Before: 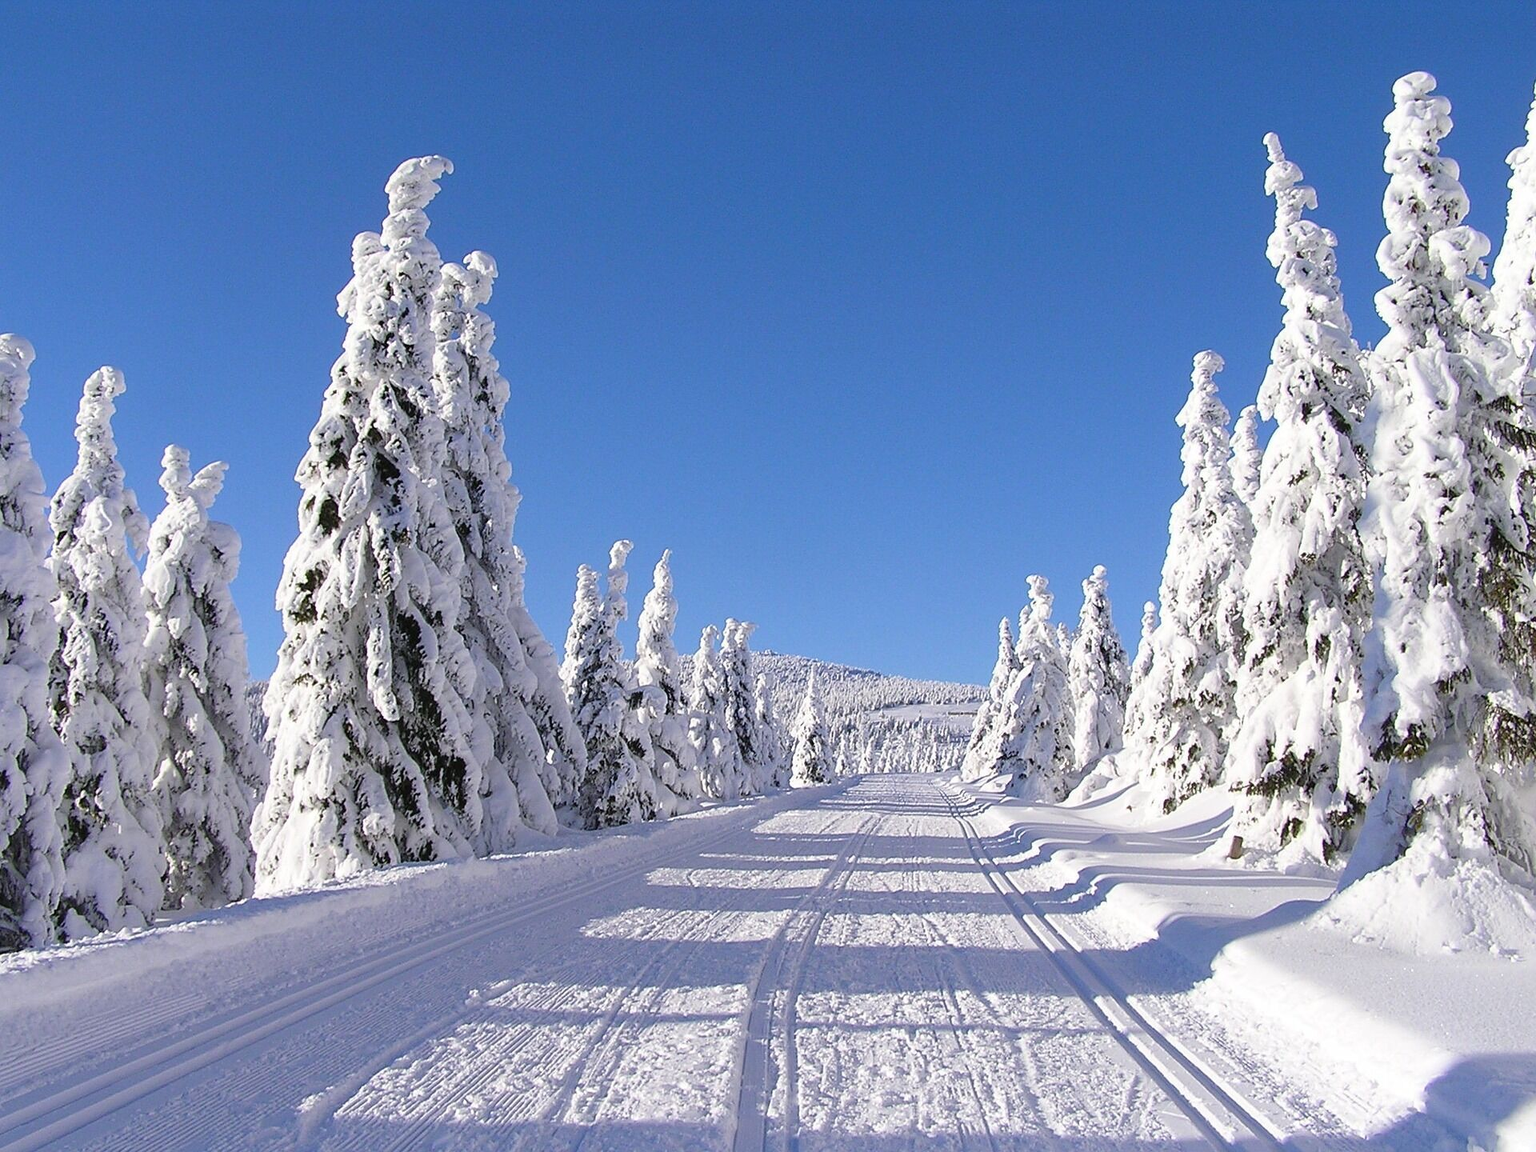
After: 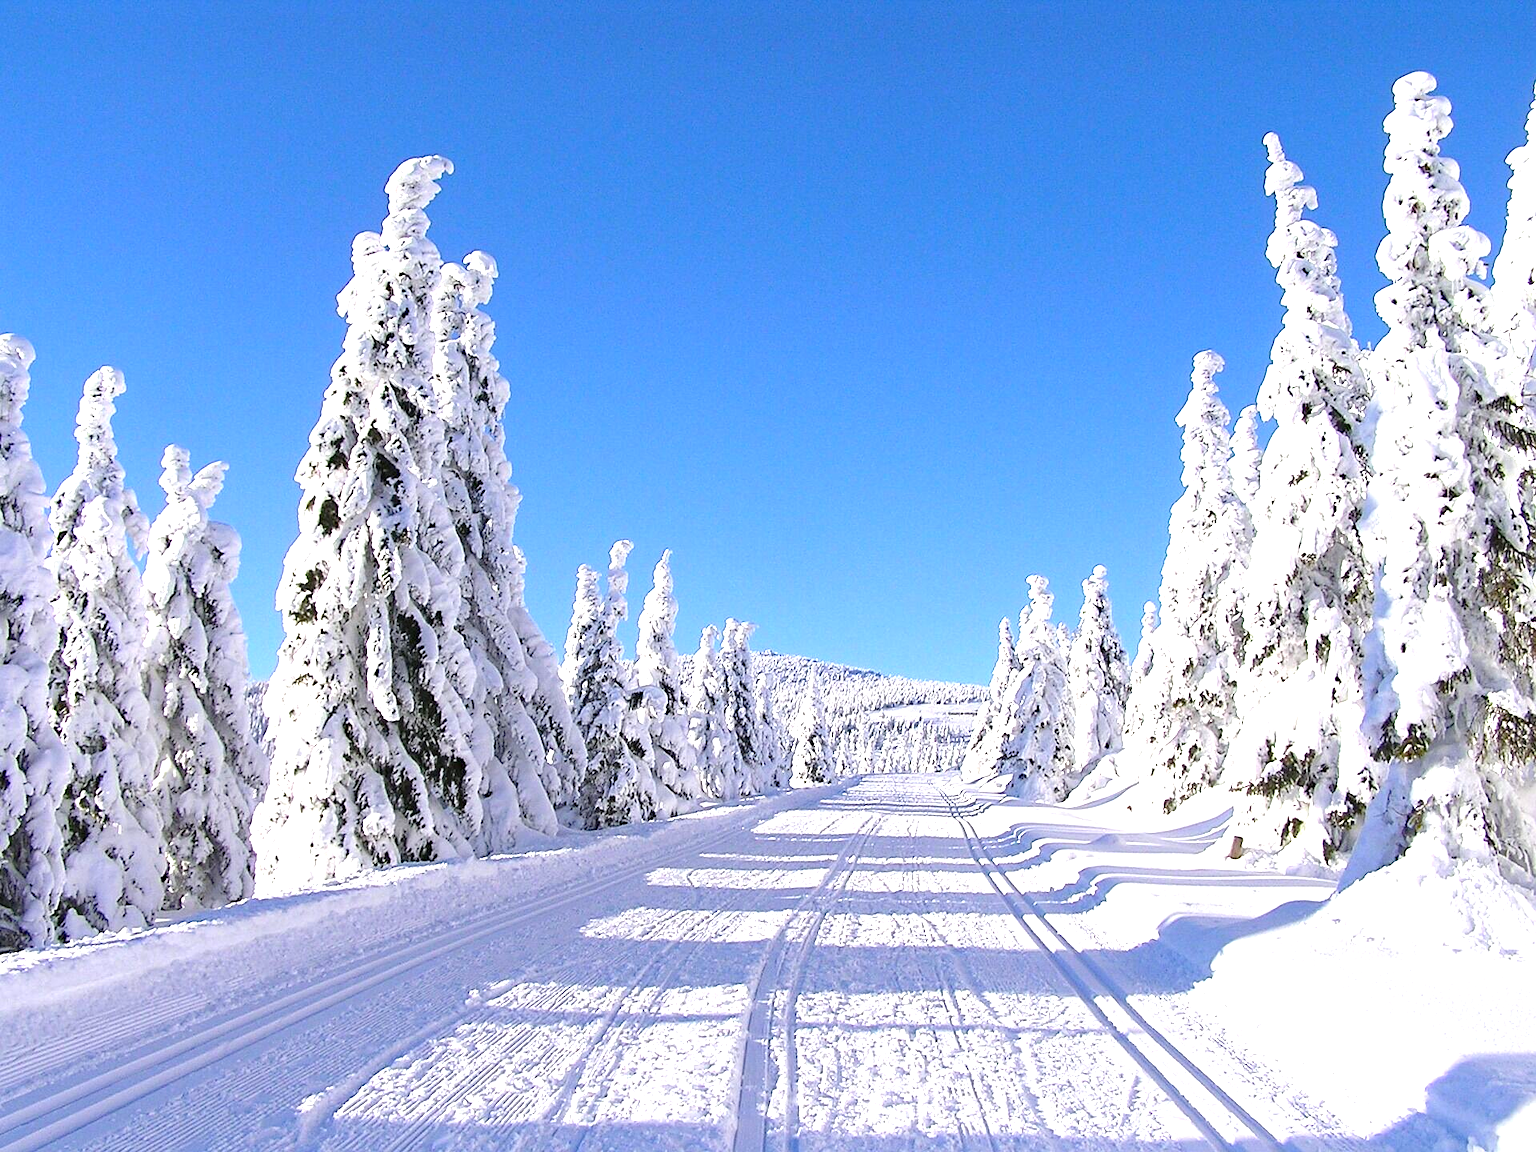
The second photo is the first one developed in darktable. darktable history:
exposure: exposure 1 EV, compensate highlight preservation false
haze removal: compatibility mode true, adaptive false
